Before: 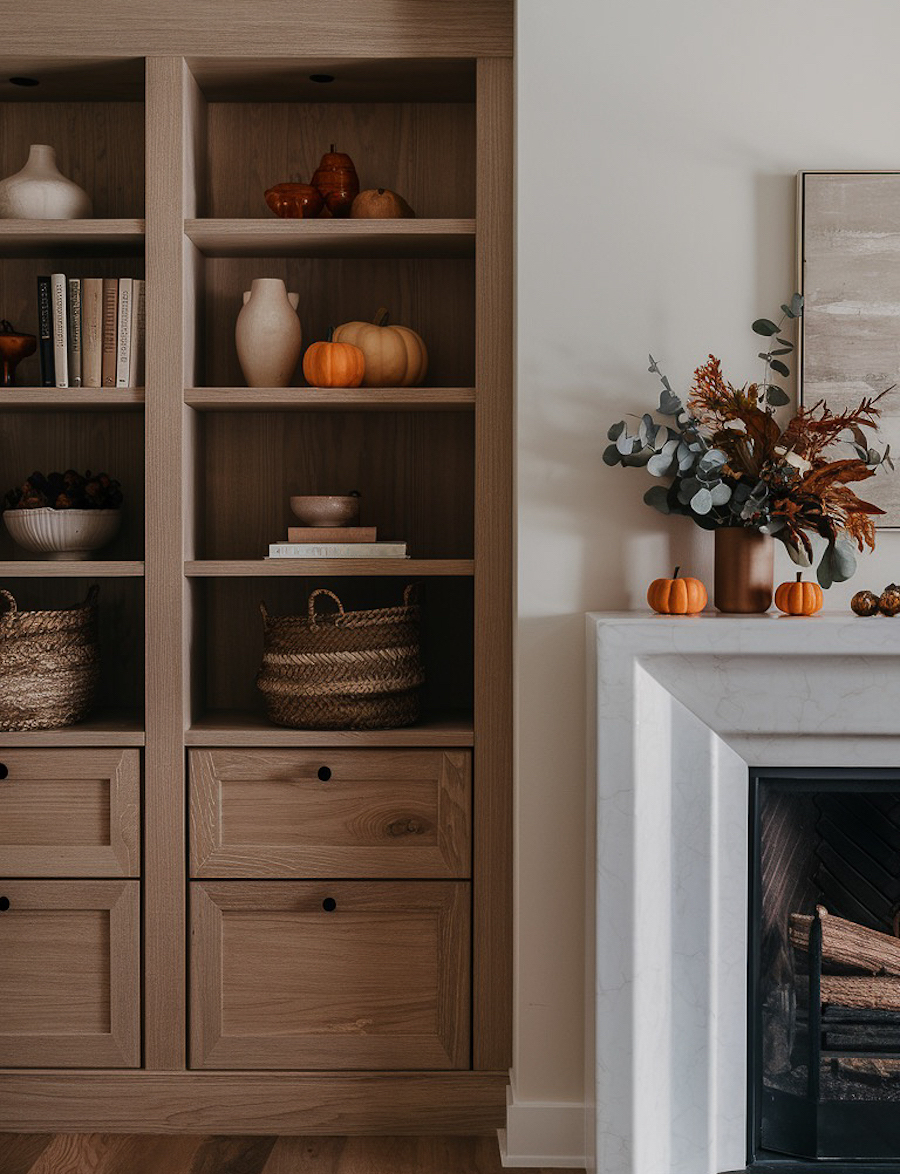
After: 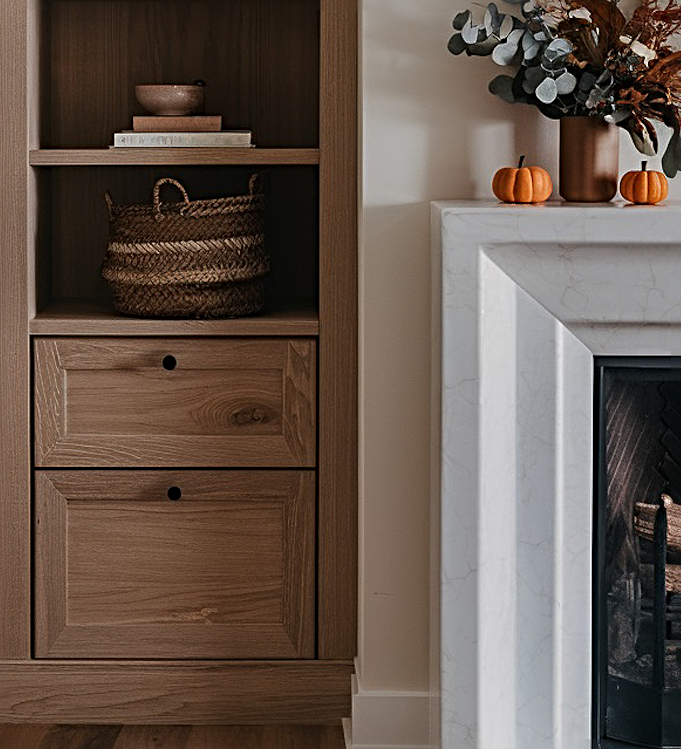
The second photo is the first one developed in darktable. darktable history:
crop and rotate: left 17.299%, top 35.115%, right 7.015%, bottom 1.024%
sharpen: radius 4
